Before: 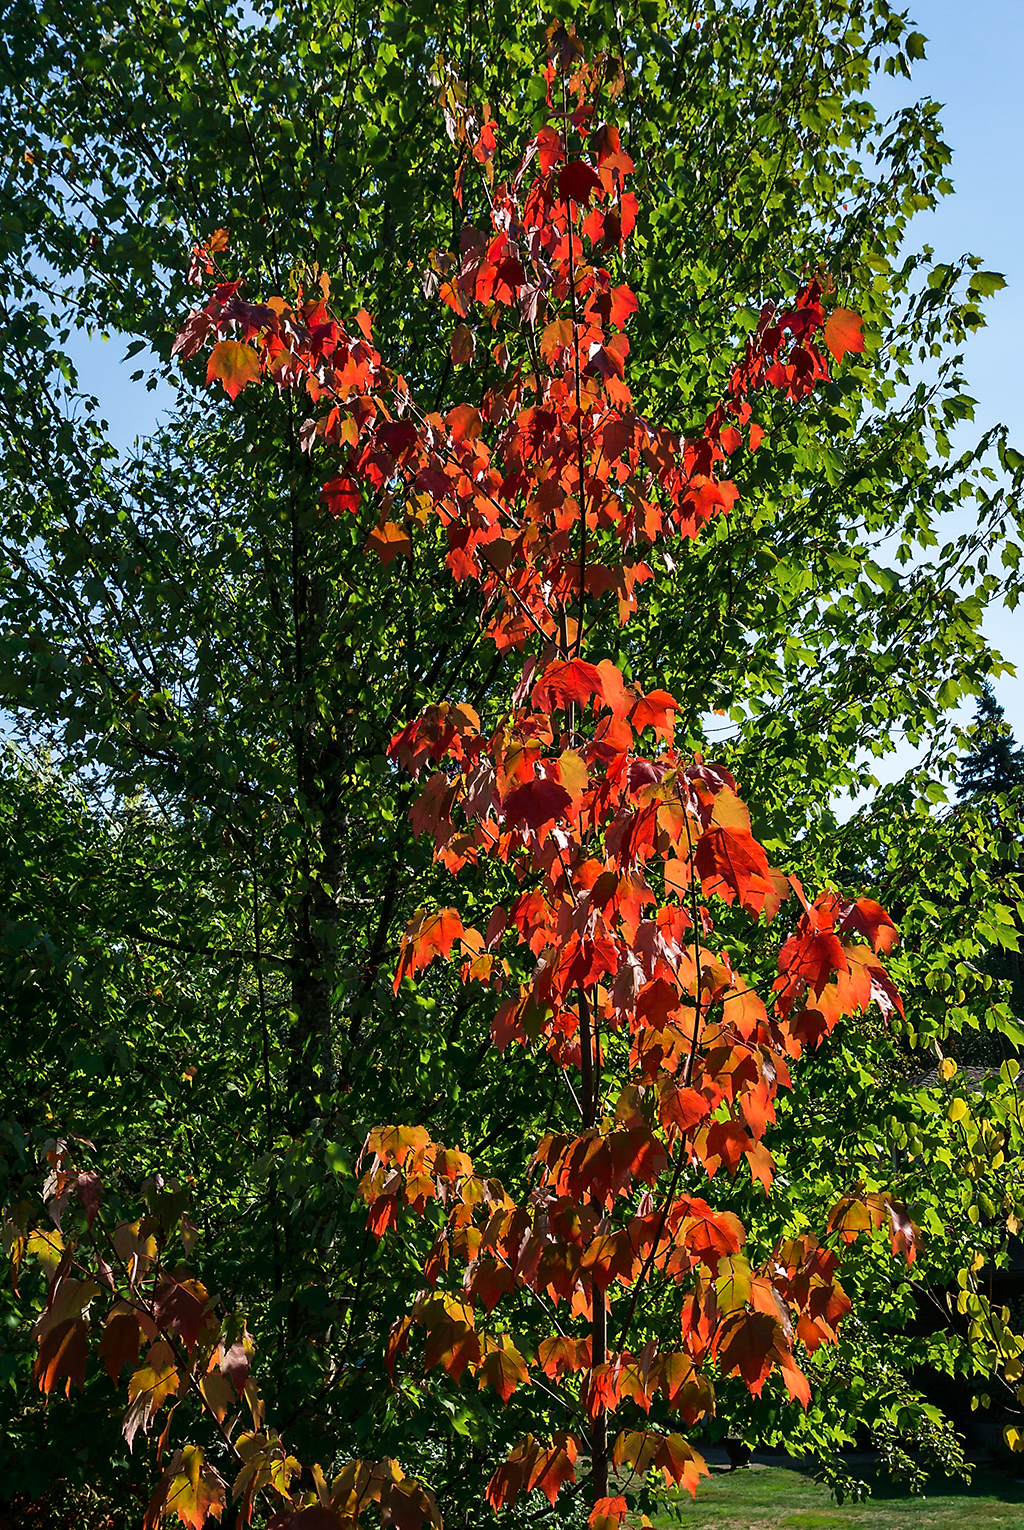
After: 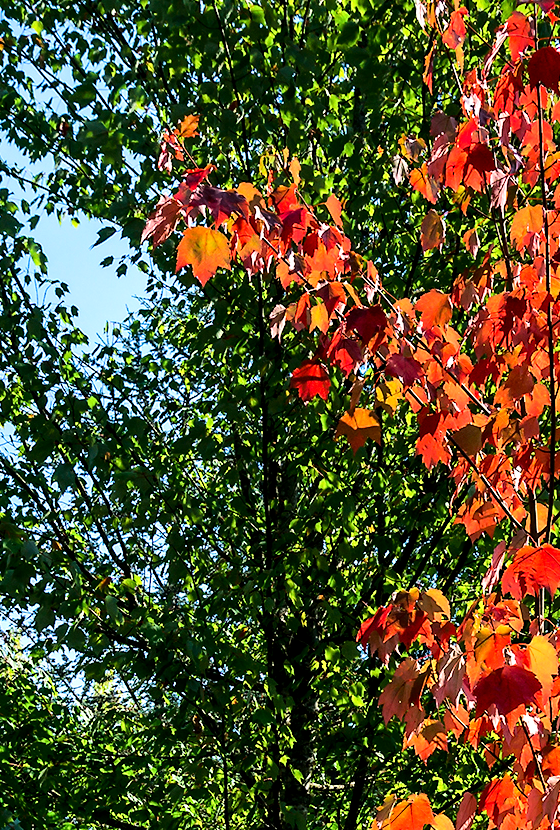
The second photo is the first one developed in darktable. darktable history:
tone equalizer: -7 EV 0.145 EV, -6 EV 0.638 EV, -5 EV 1.13 EV, -4 EV 1.3 EV, -3 EV 1.15 EV, -2 EV 0.6 EV, -1 EV 0.148 EV, edges refinement/feathering 500, mask exposure compensation -1.57 EV, preserve details no
crop and rotate: left 3.023%, top 7.483%, right 42.269%, bottom 38.241%
exposure: black level correction 0.003, exposure 0.38 EV, compensate highlight preservation false
